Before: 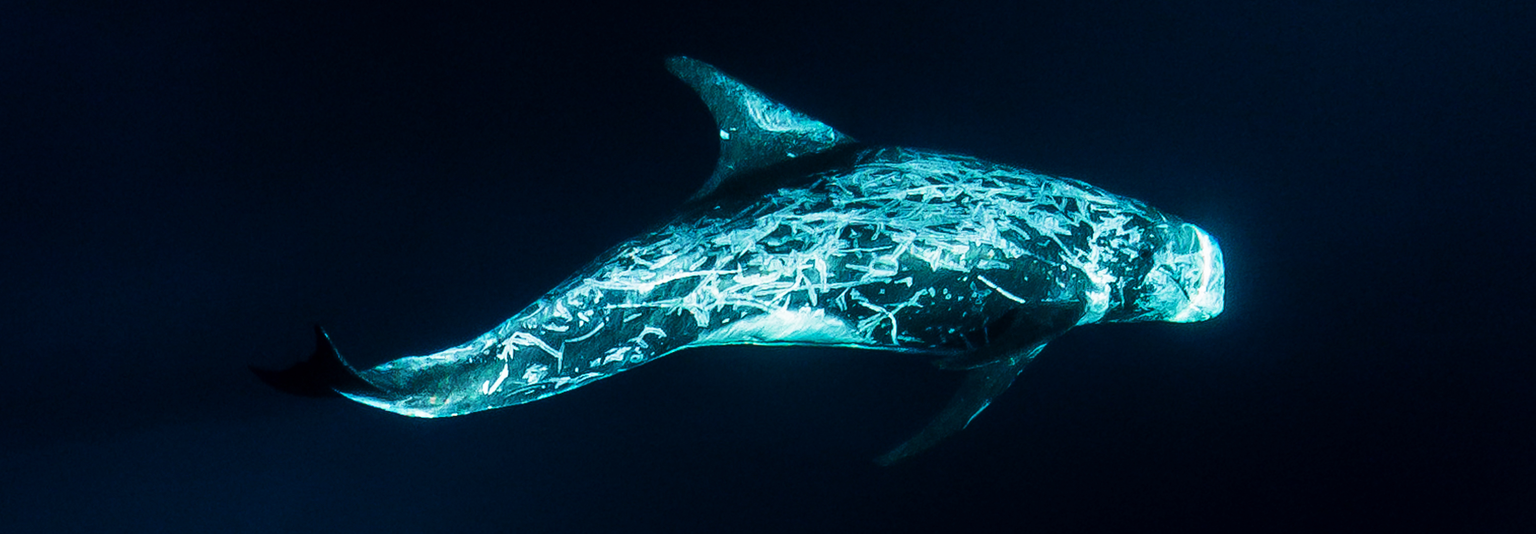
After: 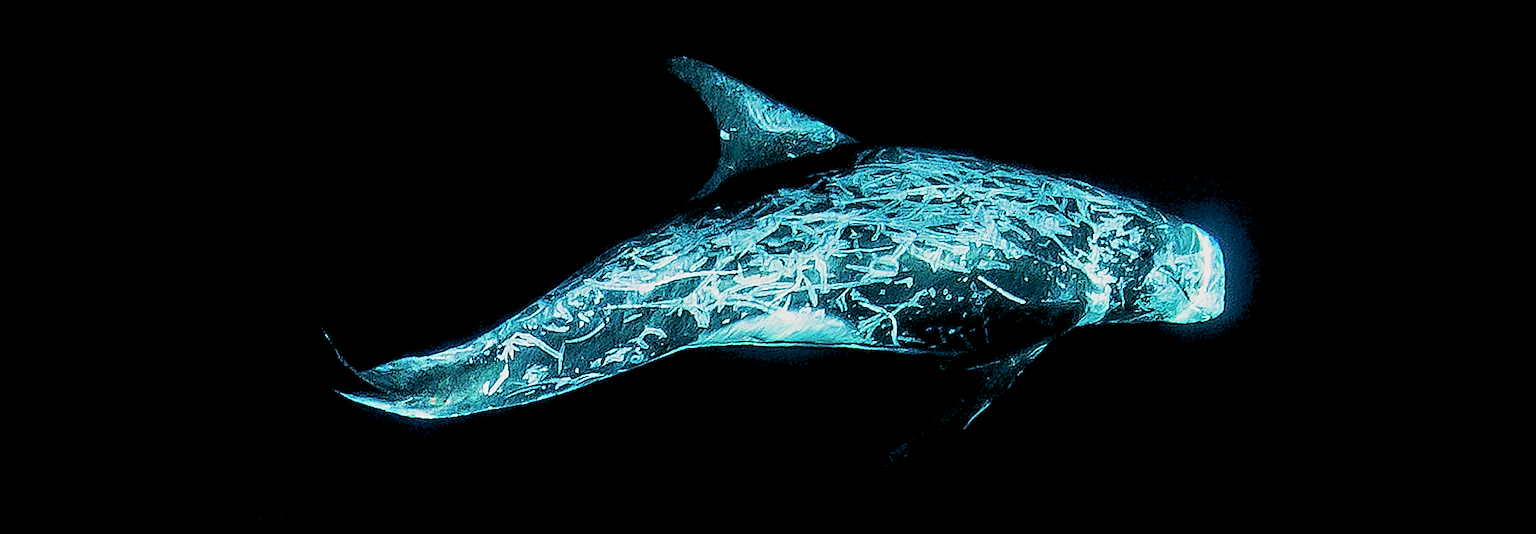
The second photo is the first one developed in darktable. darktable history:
rgb levels: preserve colors sum RGB, levels [[0.038, 0.433, 0.934], [0, 0.5, 1], [0, 0.5, 1]]
sharpen: amount 2
color balance: lift [0.998, 0.998, 1.001, 1.002], gamma [0.995, 1.025, 0.992, 0.975], gain [0.995, 1.02, 0.997, 0.98]
